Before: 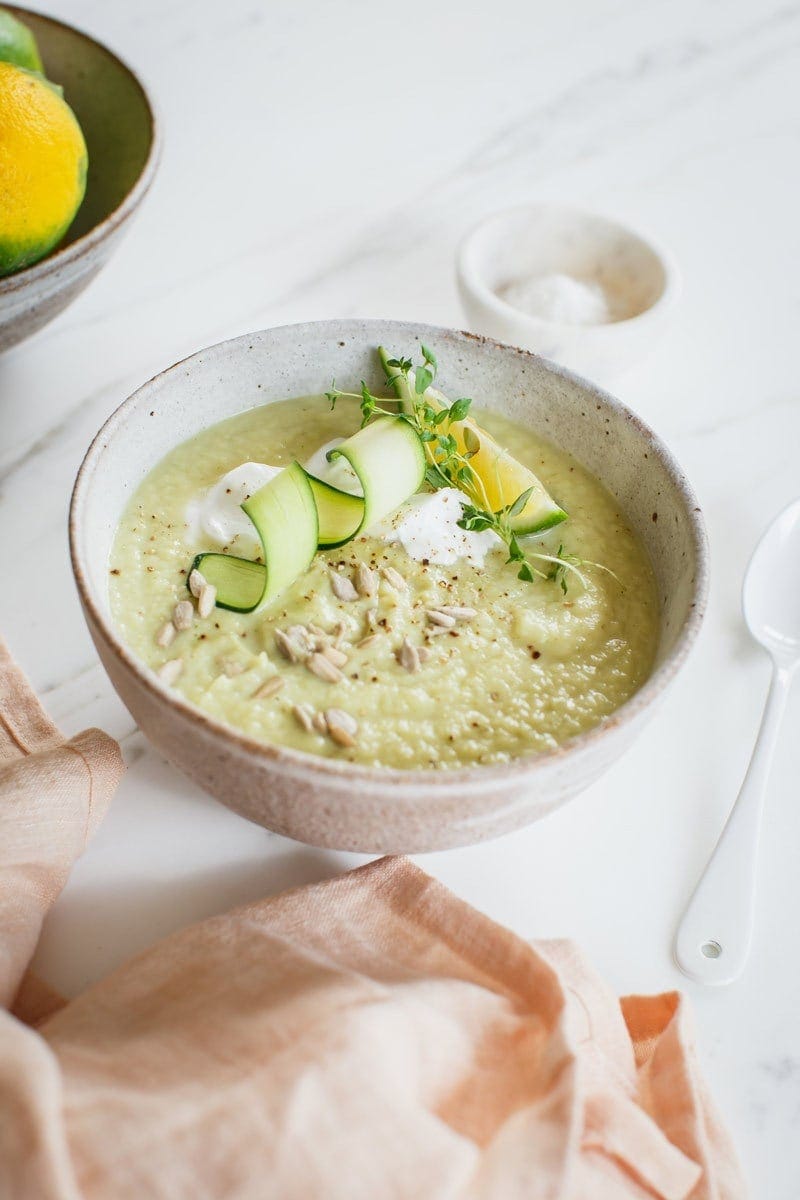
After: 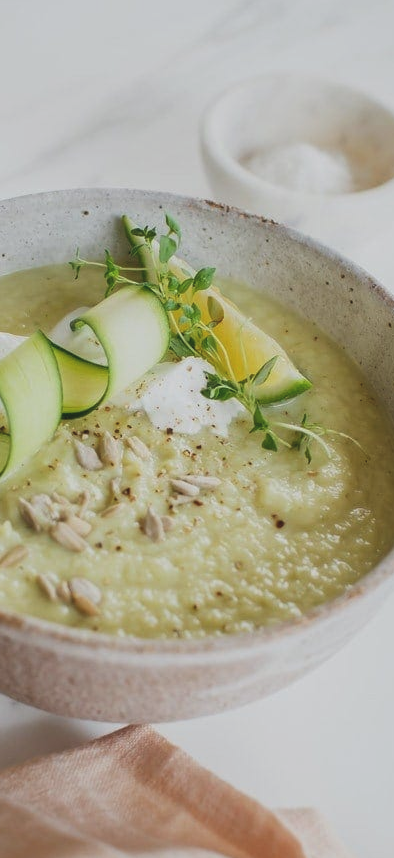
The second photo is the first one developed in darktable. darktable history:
crop: left 32.104%, top 10.929%, right 18.544%, bottom 17.534%
exposure: black level correction -0.015, exposure -0.509 EV, compensate exposure bias true, compensate highlight preservation false
